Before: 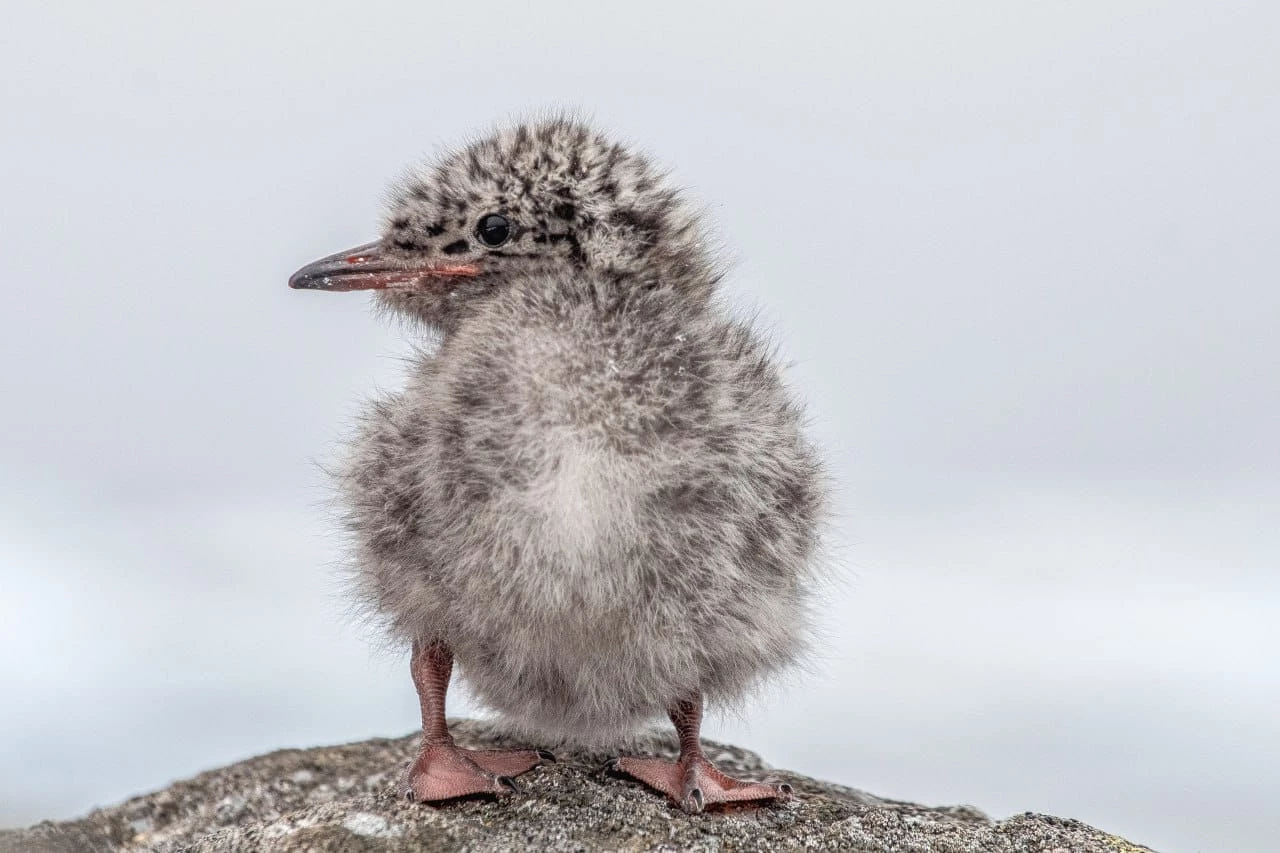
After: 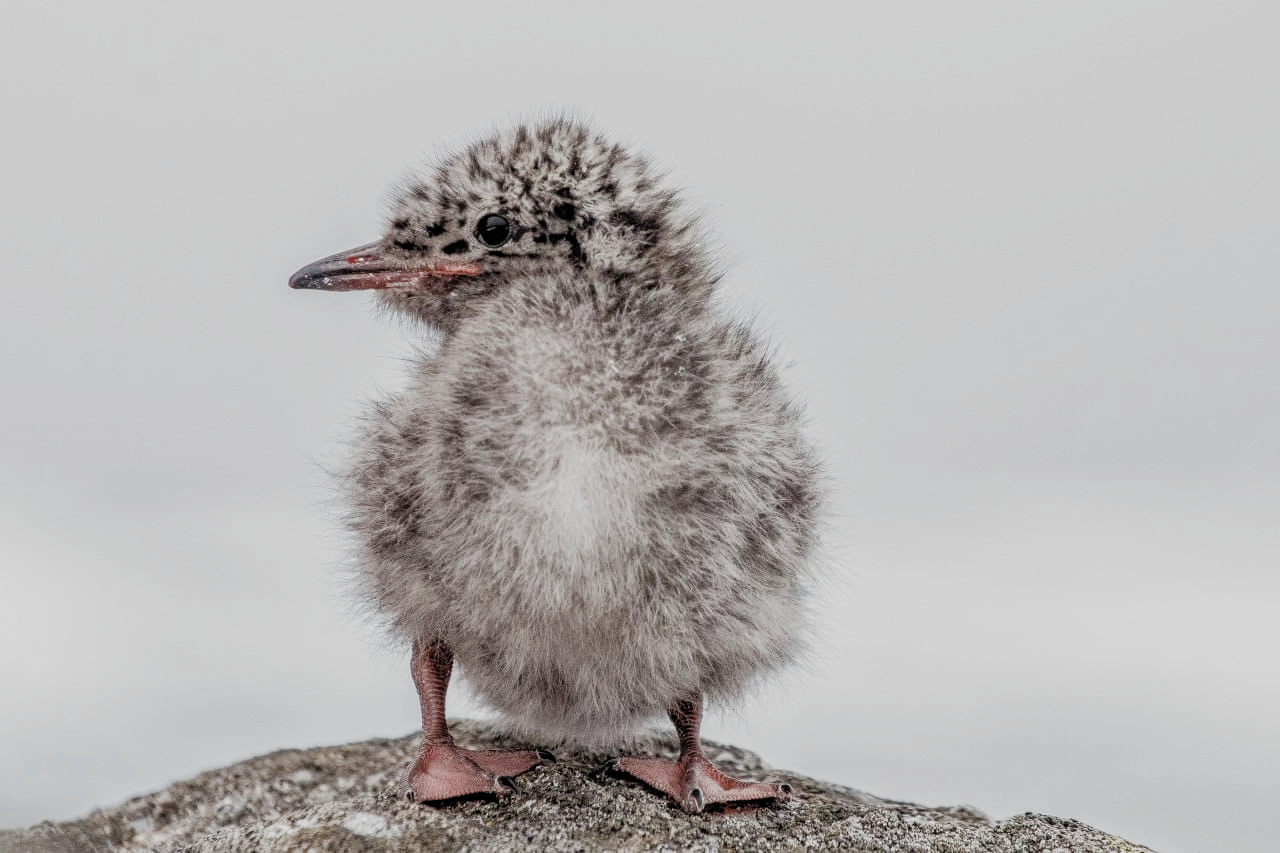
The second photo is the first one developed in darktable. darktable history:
filmic rgb: black relative exposure -7.65 EV, white relative exposure 3.97 EV, hardness 4.02, contrast 1.095, highlights saturation mix -30.41%, add noise in highlights 0, preserve chrominance no, color science v3 (2019), use custom middle-gray values true, contrast in highlights soft
